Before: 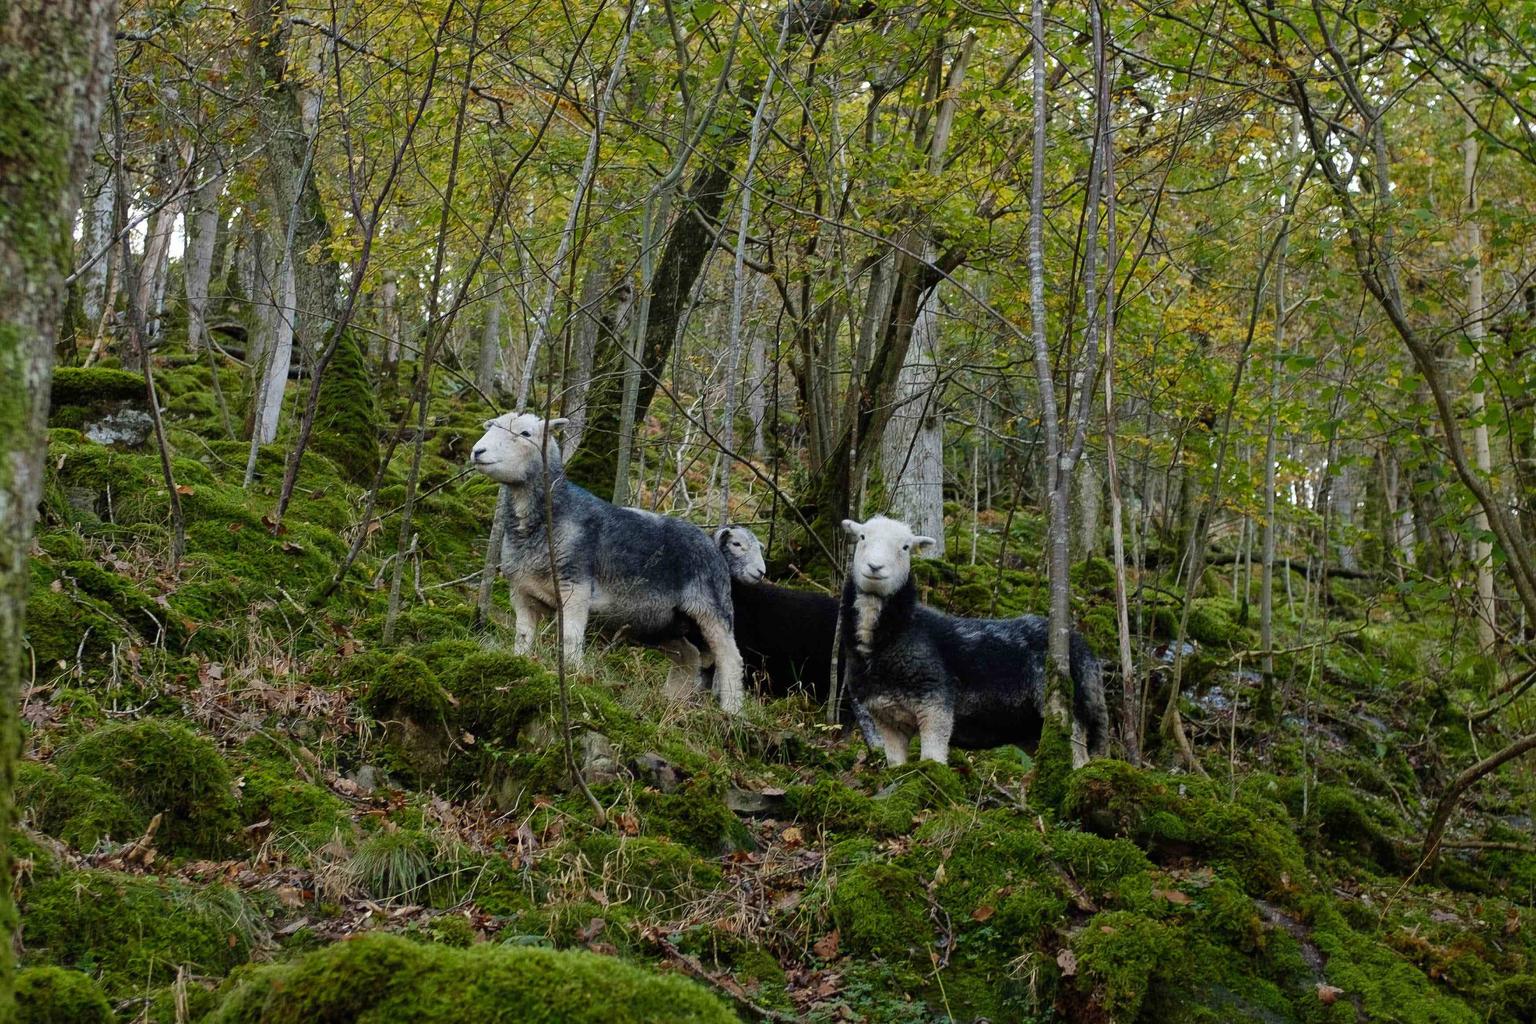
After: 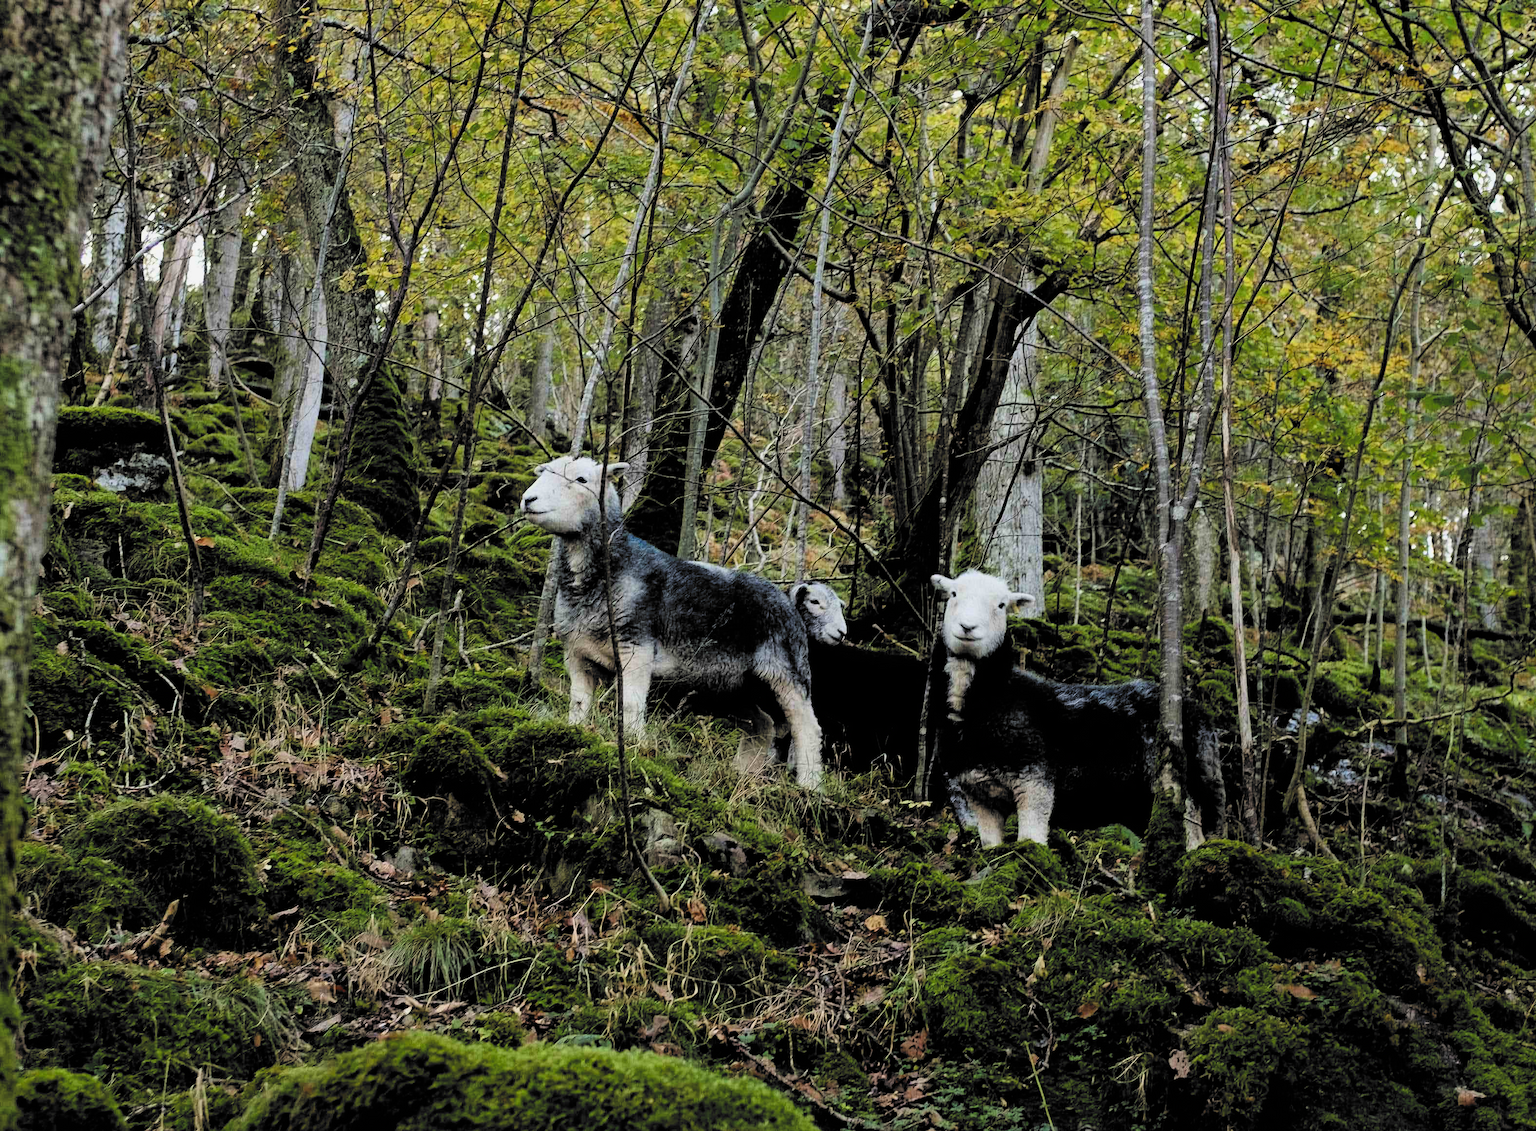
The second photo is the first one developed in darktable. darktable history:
tone equalizer: -8 EV -0.414 EV, -7 EV -0.376 EV, -6 EV -0.305 EV, -5 EV -0.201 EV, -3 EV 0.252 EV, -2 EV 0.338 EV, -1 EV 0.374 EV, +0 EV 0.437 EV, luminance estimator HSV value / RGB max
filmic rgb: black relative exposure -5.08 EV, white relative exposure 3.54 EV, hardness 3.19, contrast 1.297, highlights saturation mix -48.72%, color science v6 (2022)
crop: right 9.522%, bottom 0.039%
